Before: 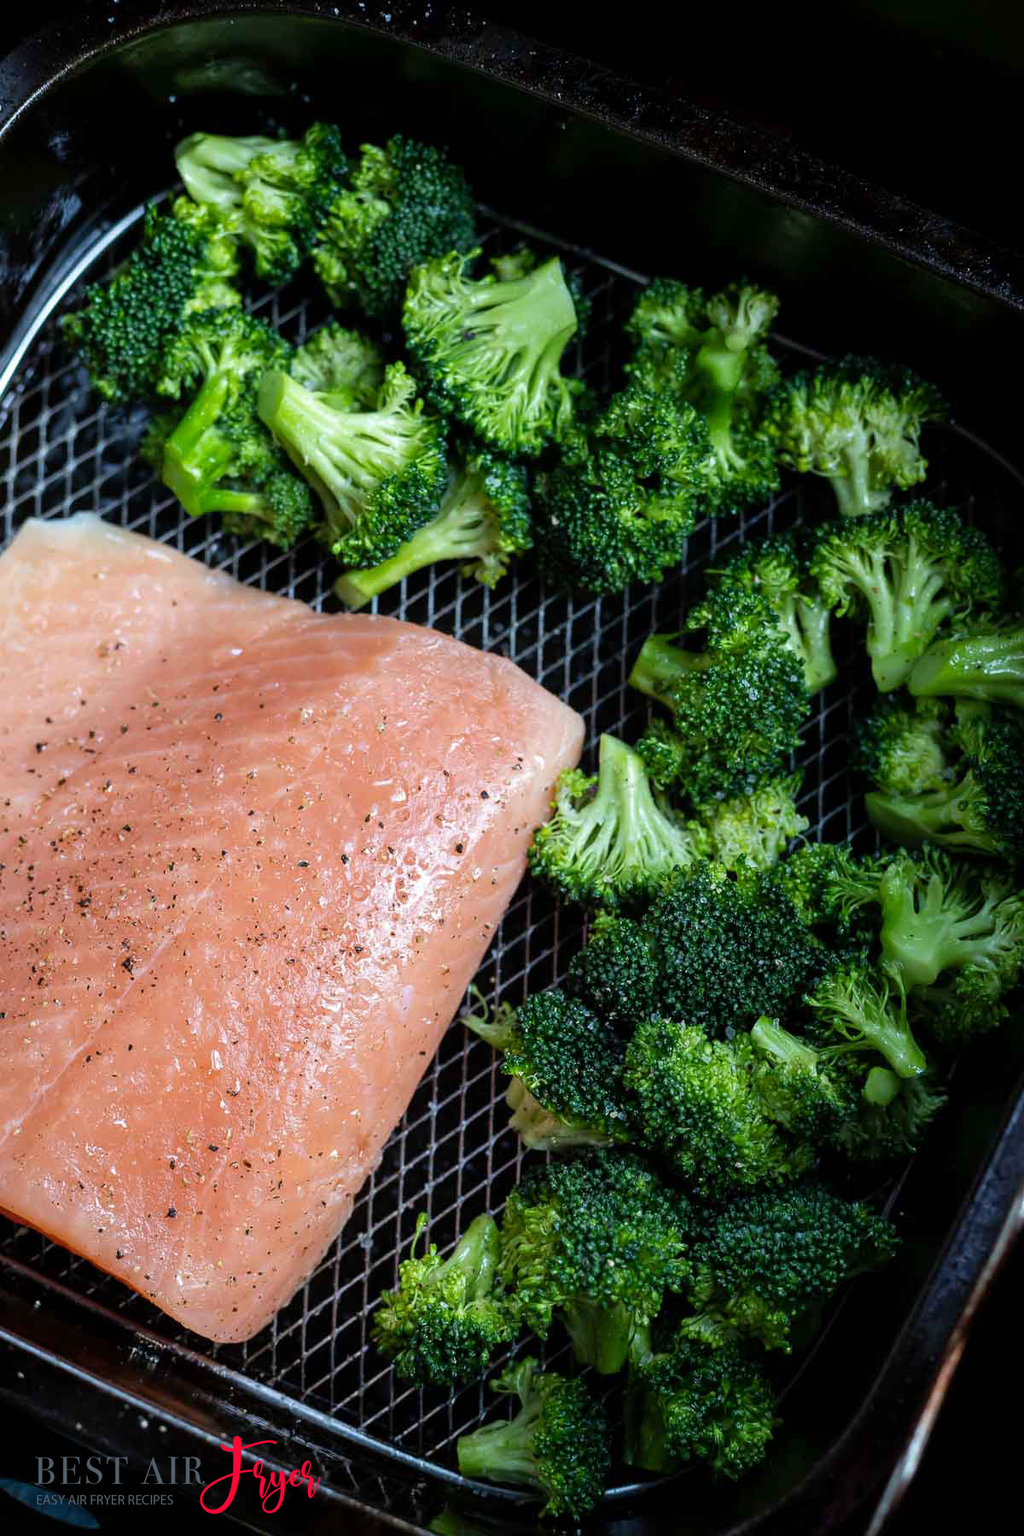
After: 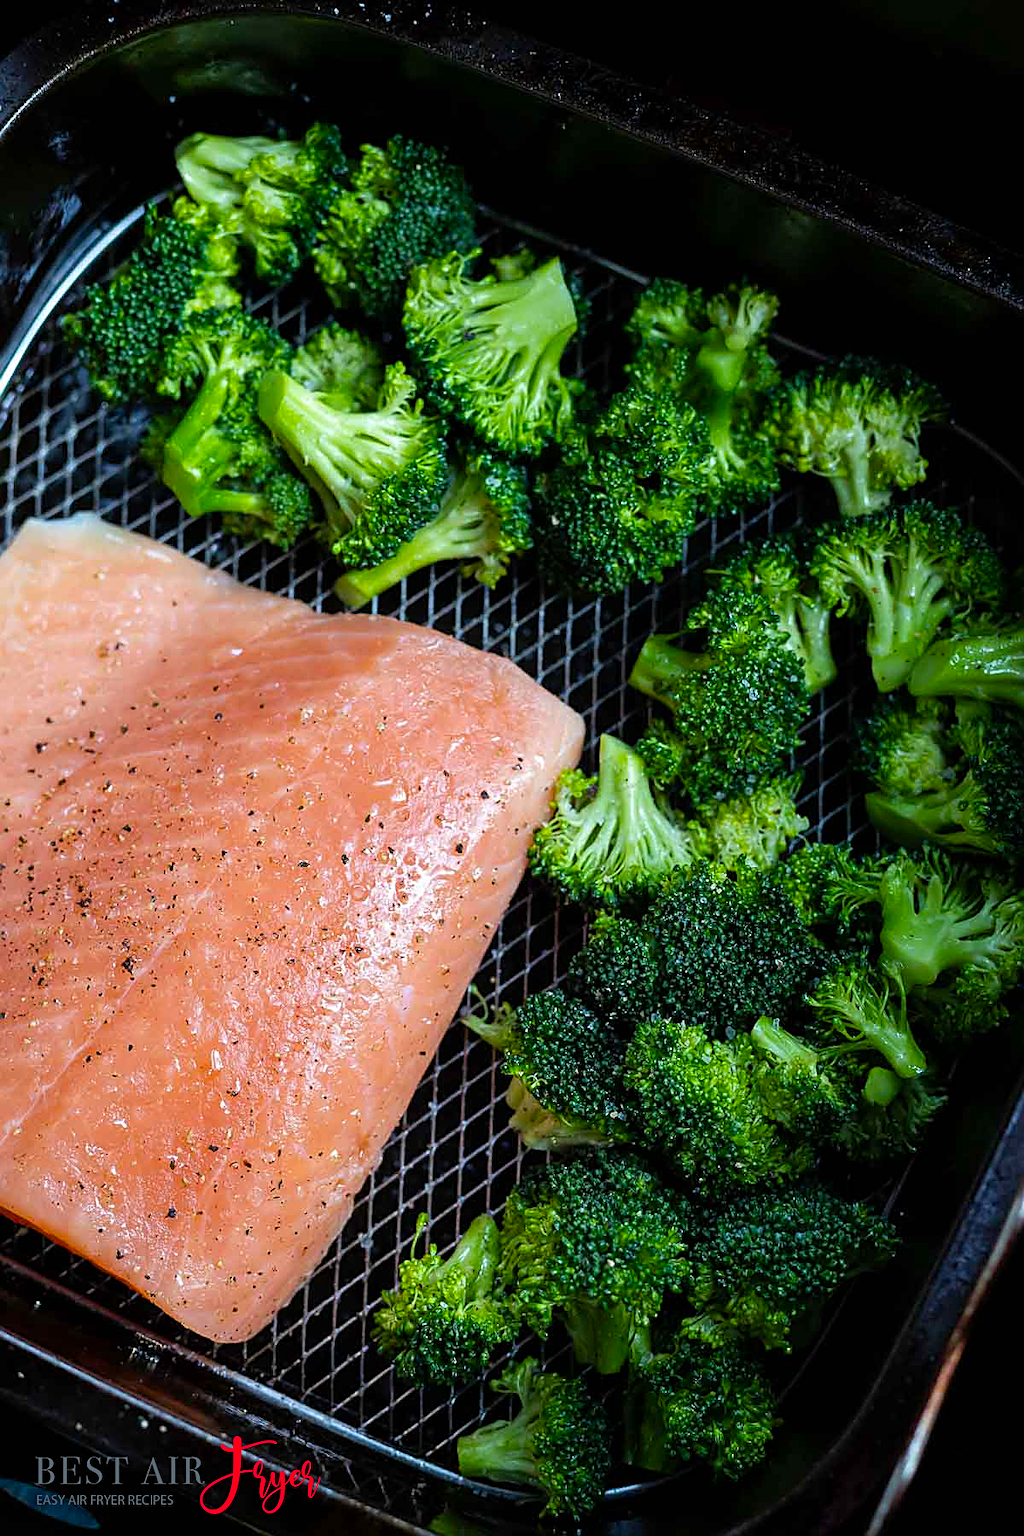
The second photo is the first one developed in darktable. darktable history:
color balance rgb: perceptual saturation grading › global saturation 25%, global vibrance 10%
sharpen: amount 0.55
